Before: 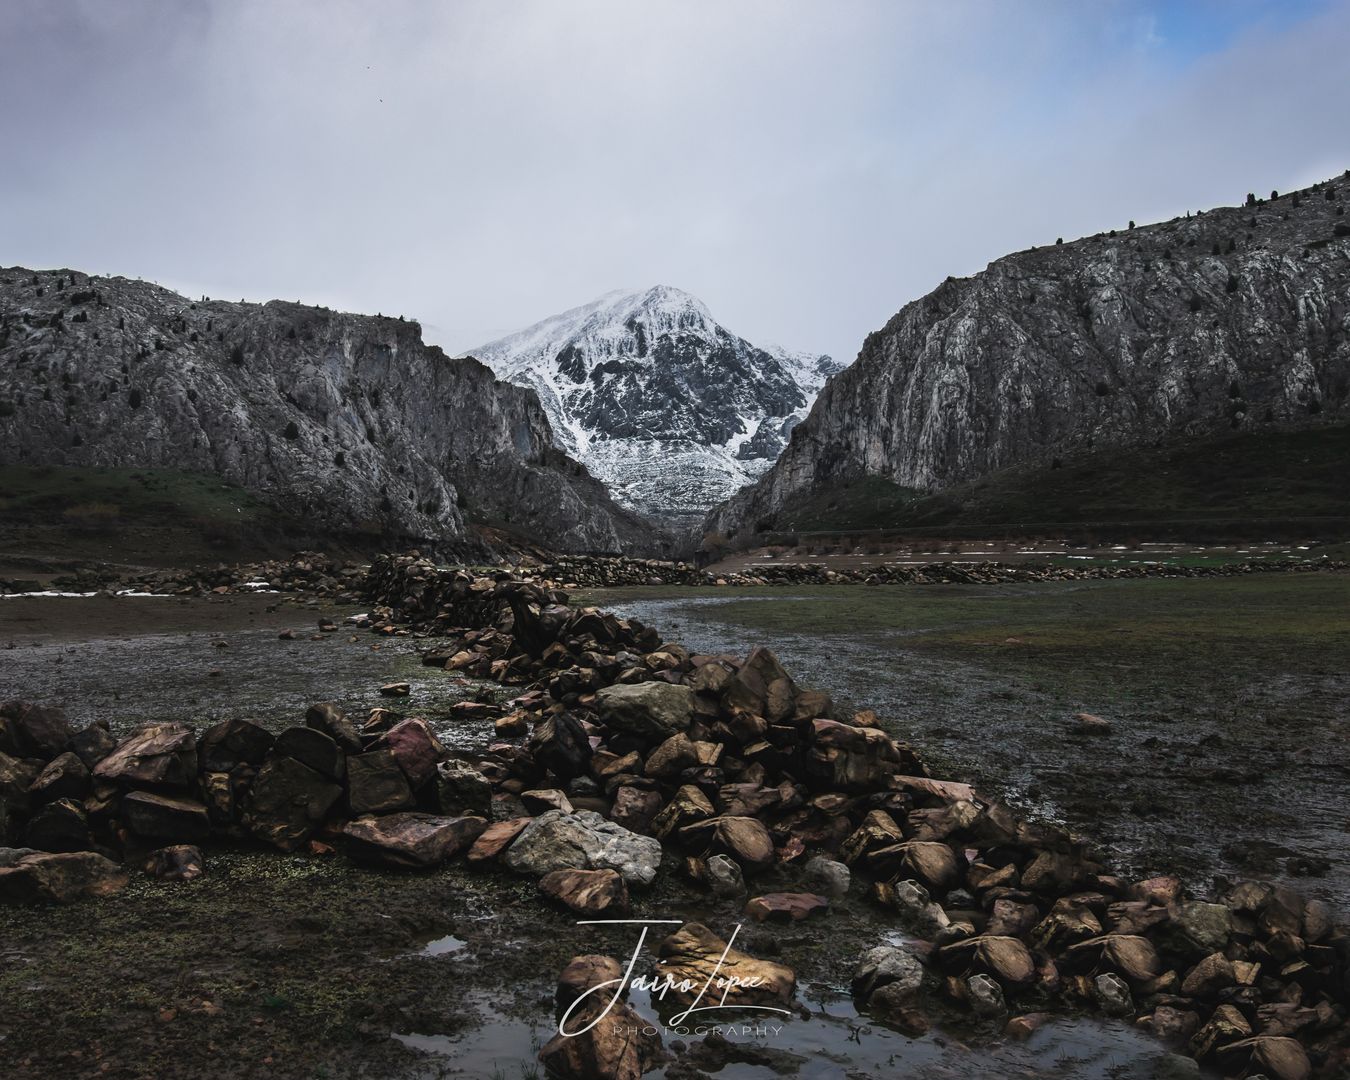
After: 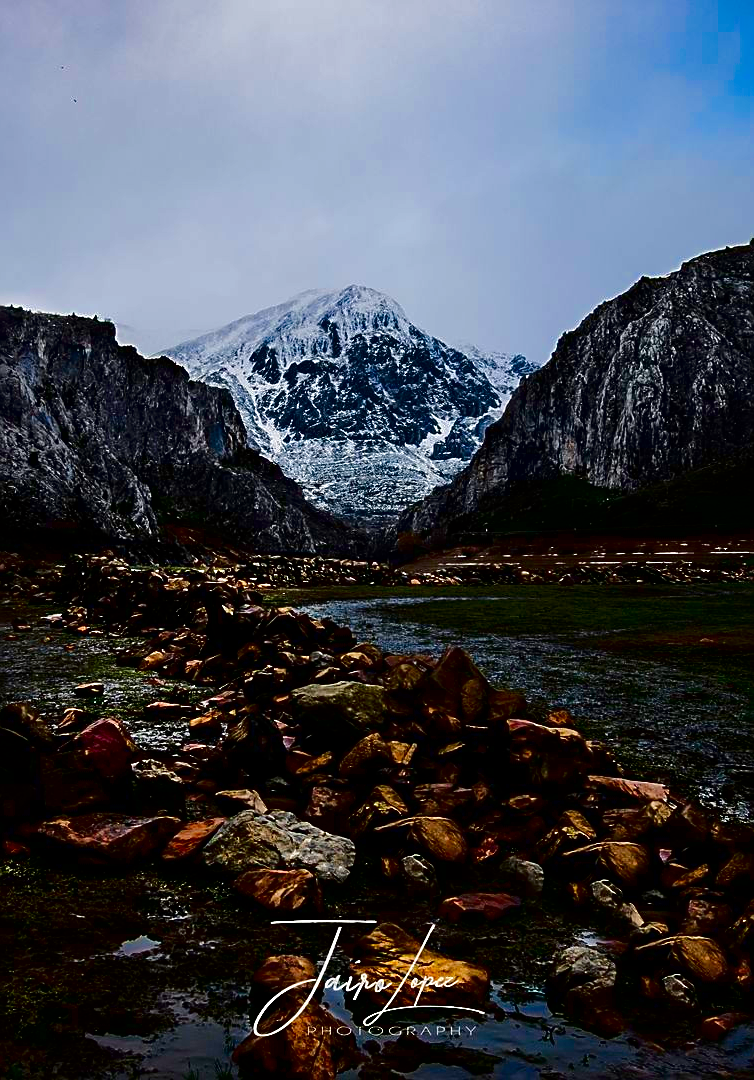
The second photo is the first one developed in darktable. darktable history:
sharpen: amount 0.497
contrast brightness saturation: brightness -0.983, saturation 0.989
crop and rotate: left 22.695%, right 21.438%
tone equalizer: -7 EV 0.155 EV, -6 EV 0.62 EV, -5 EV 1.18 EV, -4 EV 1.32 EV, -3 EV 1.18 EV, -2 EV 0.6 EV, -1 EV 0.163 EV, edges refinement/feathering 500, mask exposure compensation -1.57 EV, preserve details no
haze removal: compatibility mode true, adaptive false
